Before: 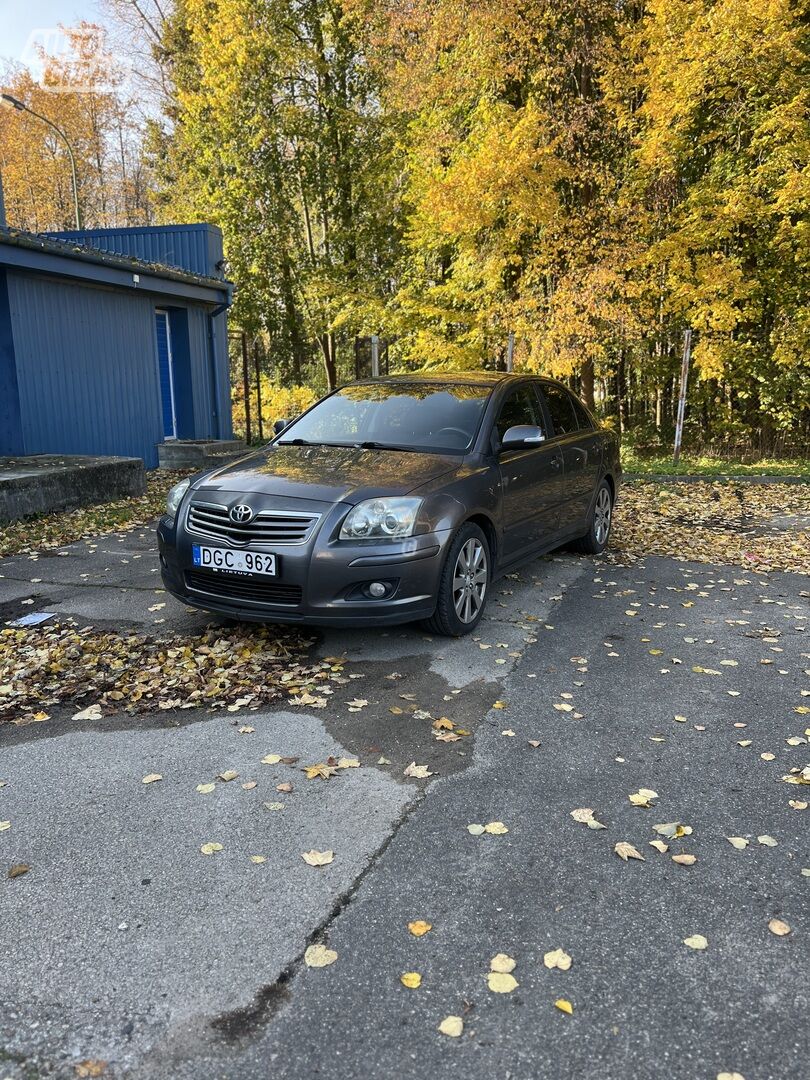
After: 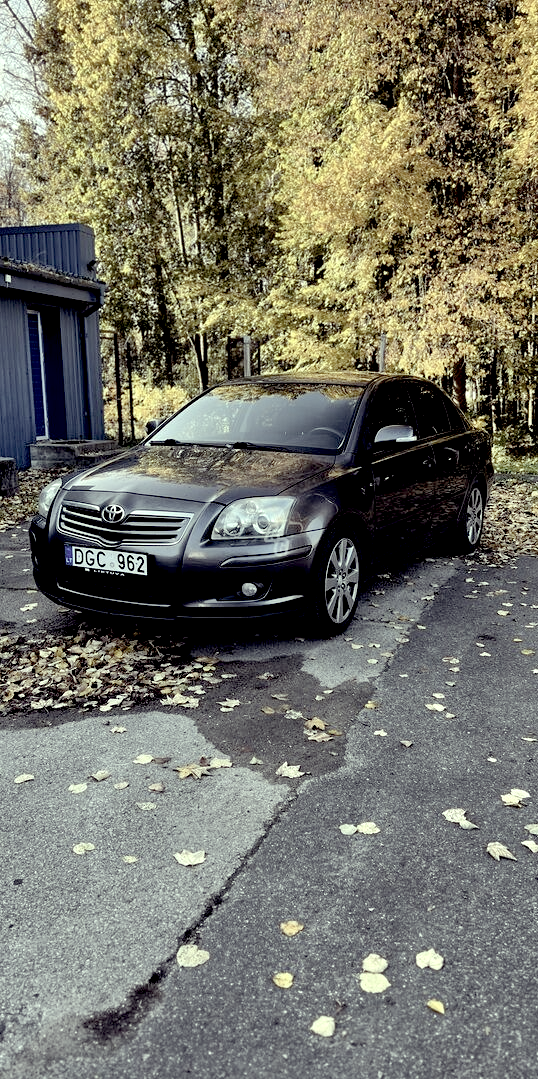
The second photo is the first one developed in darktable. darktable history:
exposure: black level correction 0.032, exposure 0.316 EV, compensate exposure bias true, compensate highlight preservation false
shadows and highlights: soften with gaussian
crop and rotate: left 15.861%, right 17.669%
color correction: highlights a* -20.48, highlights b* 20.75, shadows a* 19.51, shadows b* -20.77, saturation 0.394
